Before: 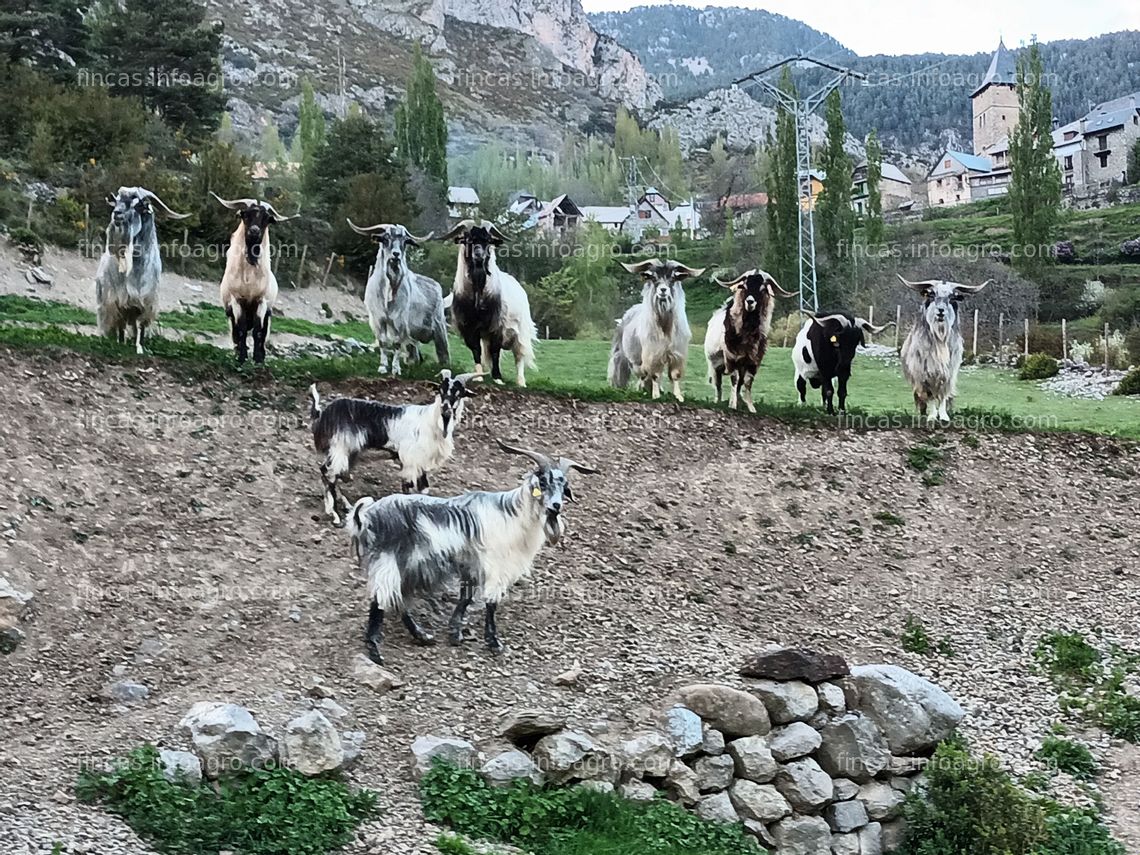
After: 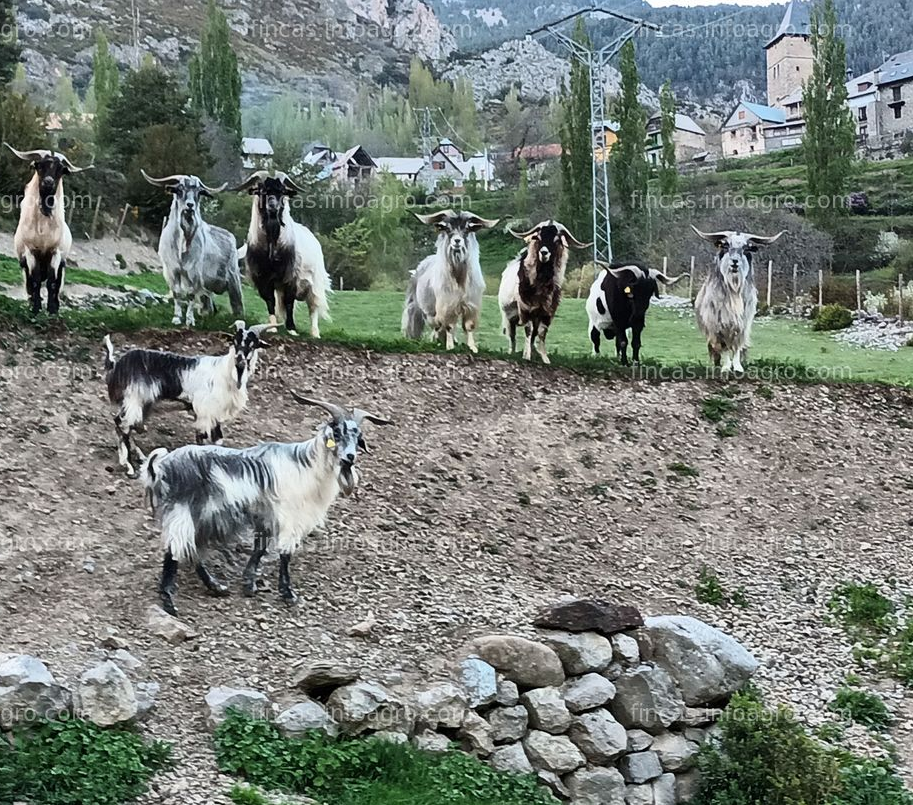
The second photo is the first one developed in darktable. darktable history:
crop and rotate: left 18.122%, top 5.764%, right 1.735%
